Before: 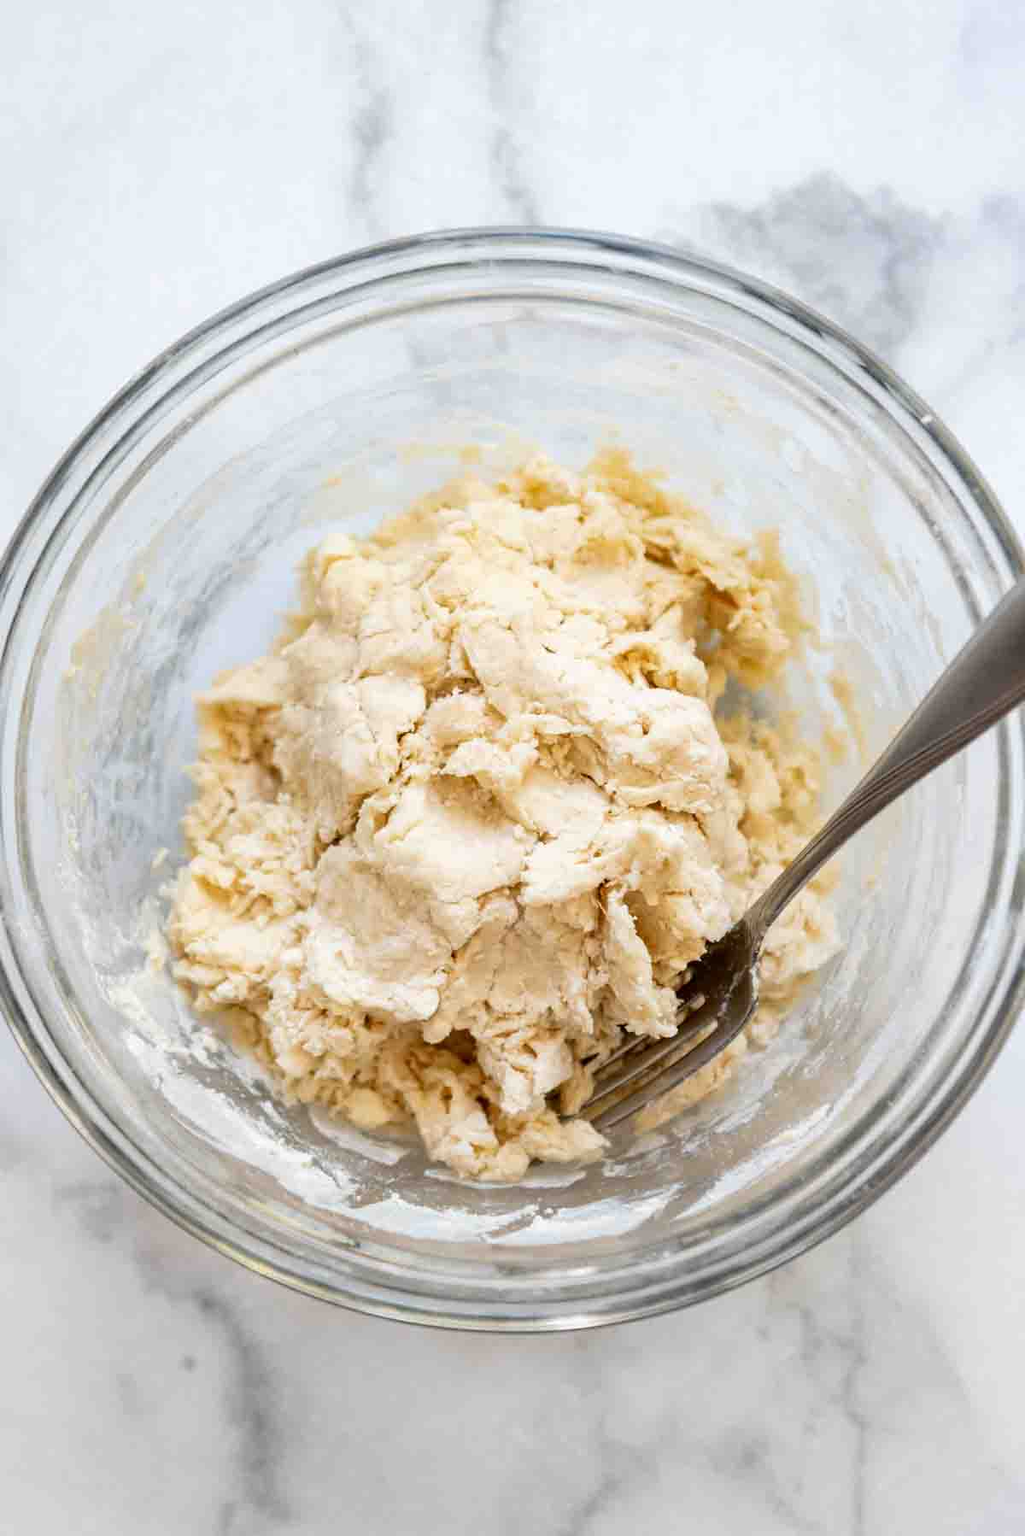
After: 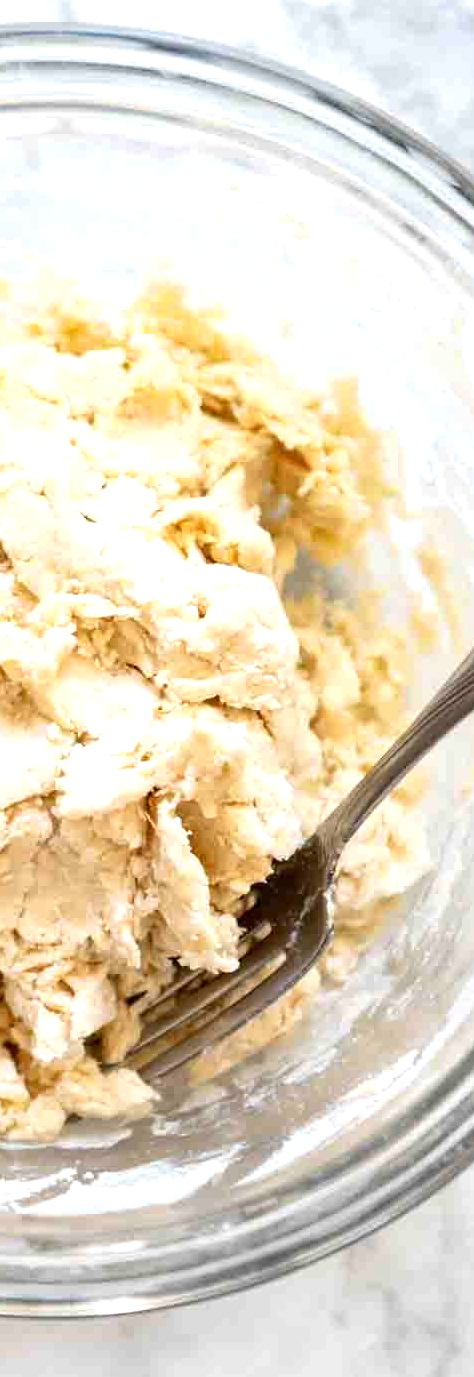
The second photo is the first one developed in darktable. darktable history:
exposure: black level correction 0, exposure 0.499 EV, compensate highlight preservation false
crop: left 46.188%, top 13.462%, right 14.24%, bottom 9.906%
